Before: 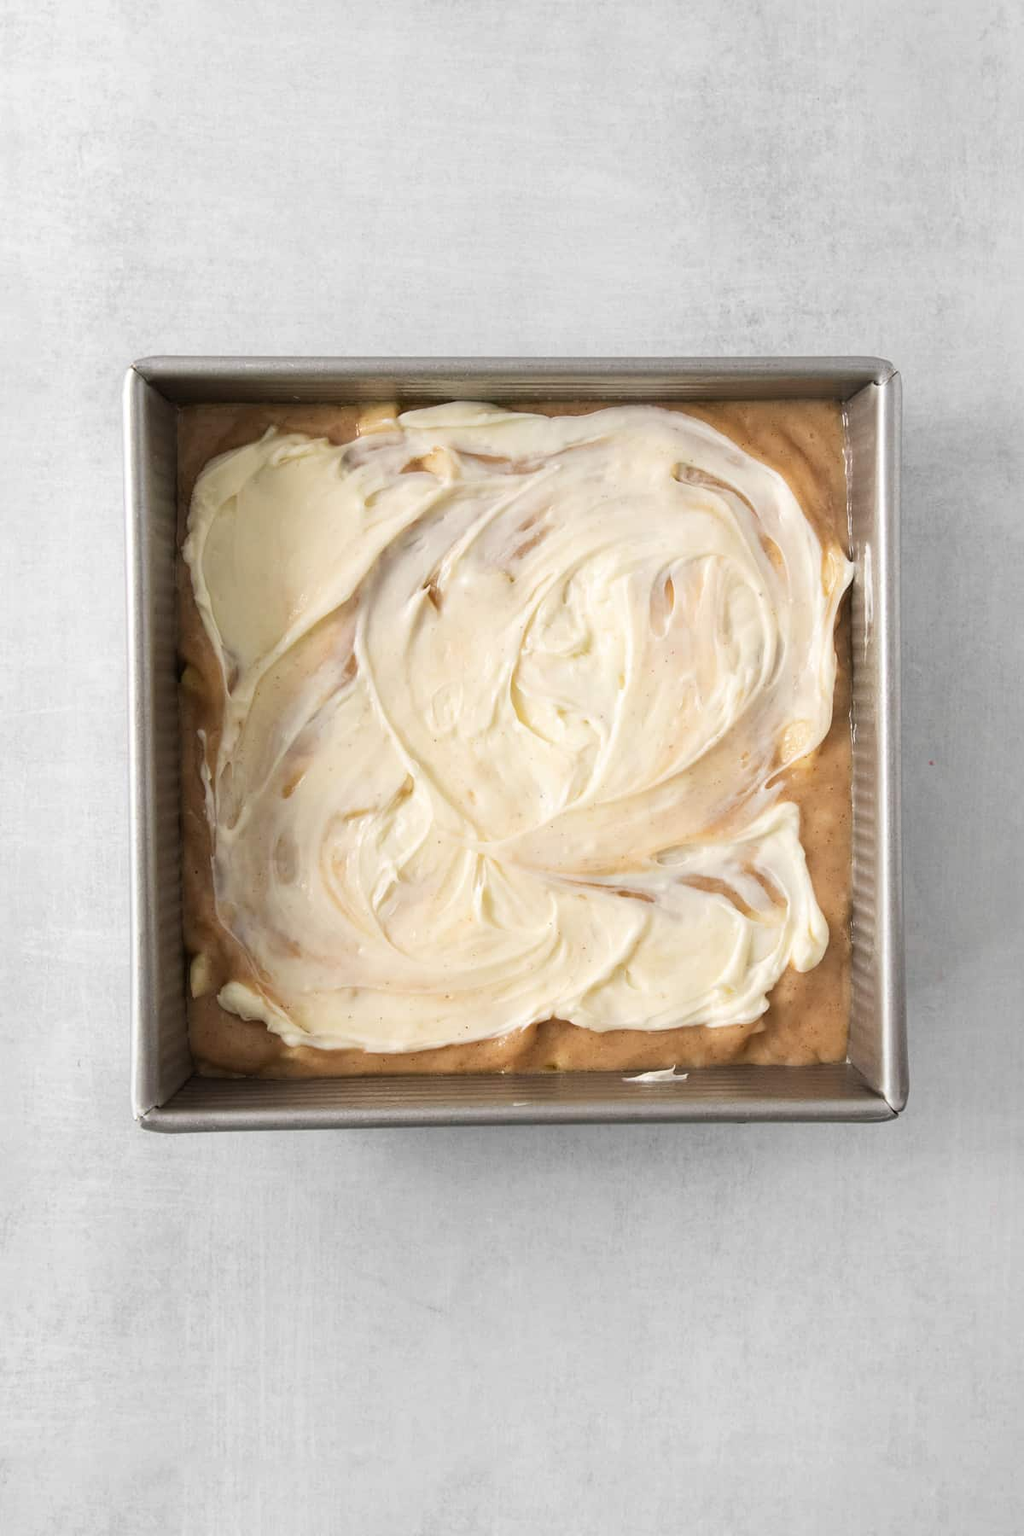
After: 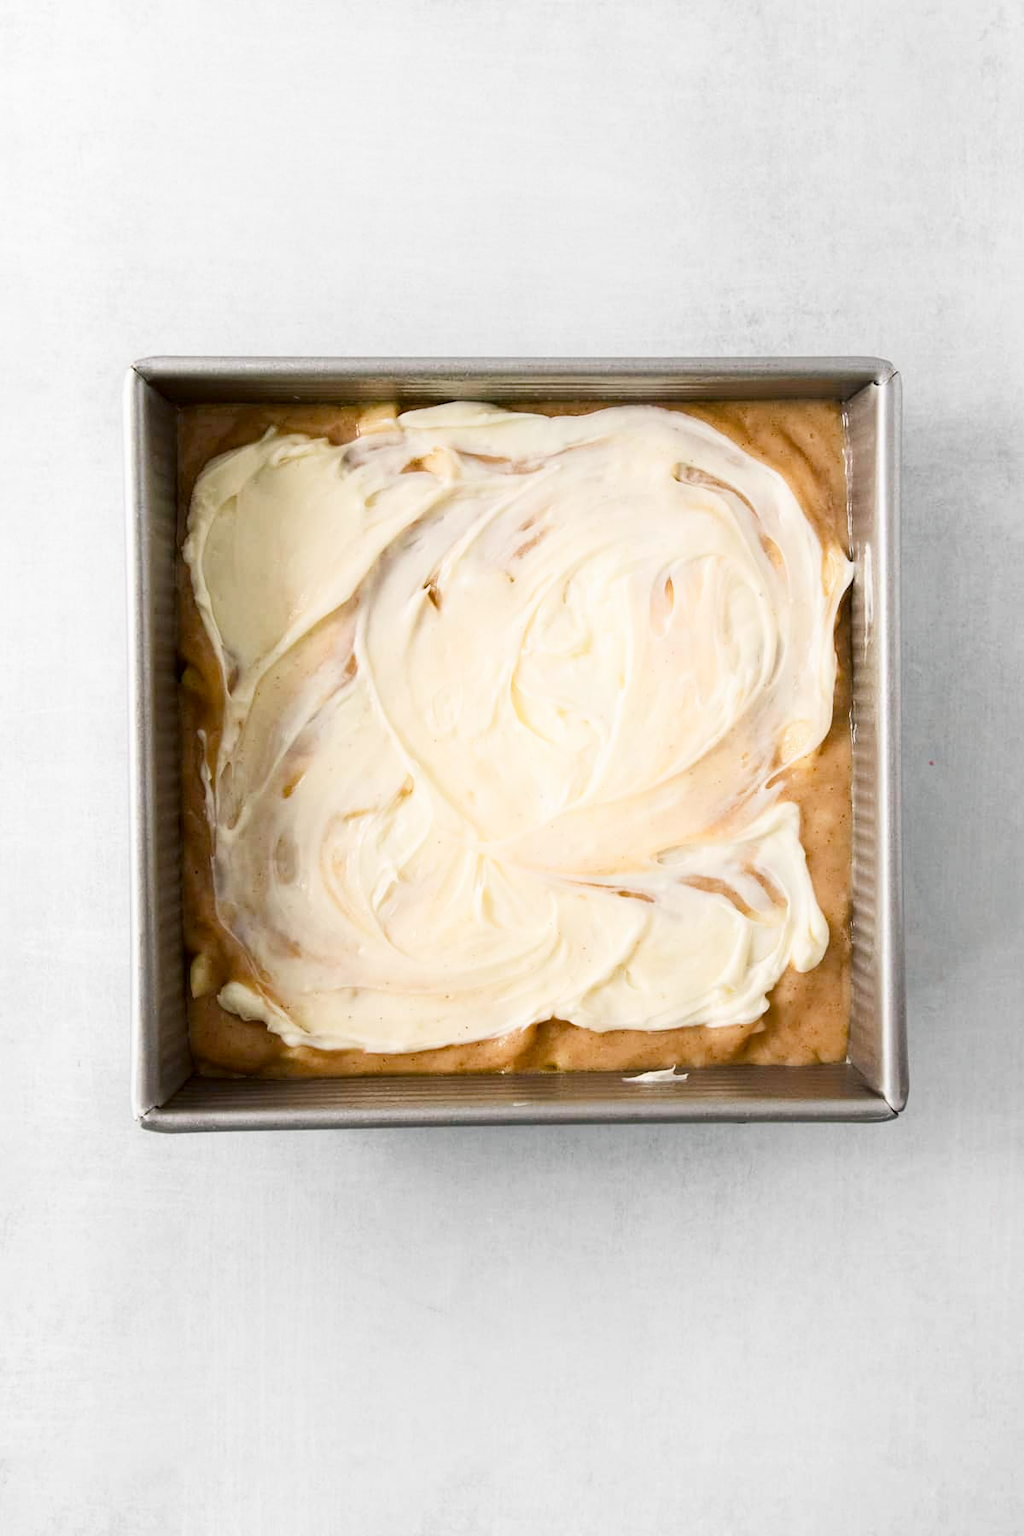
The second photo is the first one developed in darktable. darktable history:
local contrast: mode bilateral grid, contrast 9, coarseness 24, detail 111%, midtone range 0.2
color balance rgb: shadows lift › chroma 2.003%, shadows lift › hue 248.59°, perceptual saturation grading › global saturation 26.649%, perceptual saturation grading › highlights -28.484%, perceptual saturation grading › mid-tones 15.131%, perceptual saturation grading › shadows 34.016%
shadows and highlights: shadows -61.99, white point adjustment -5.36, highlights 60
